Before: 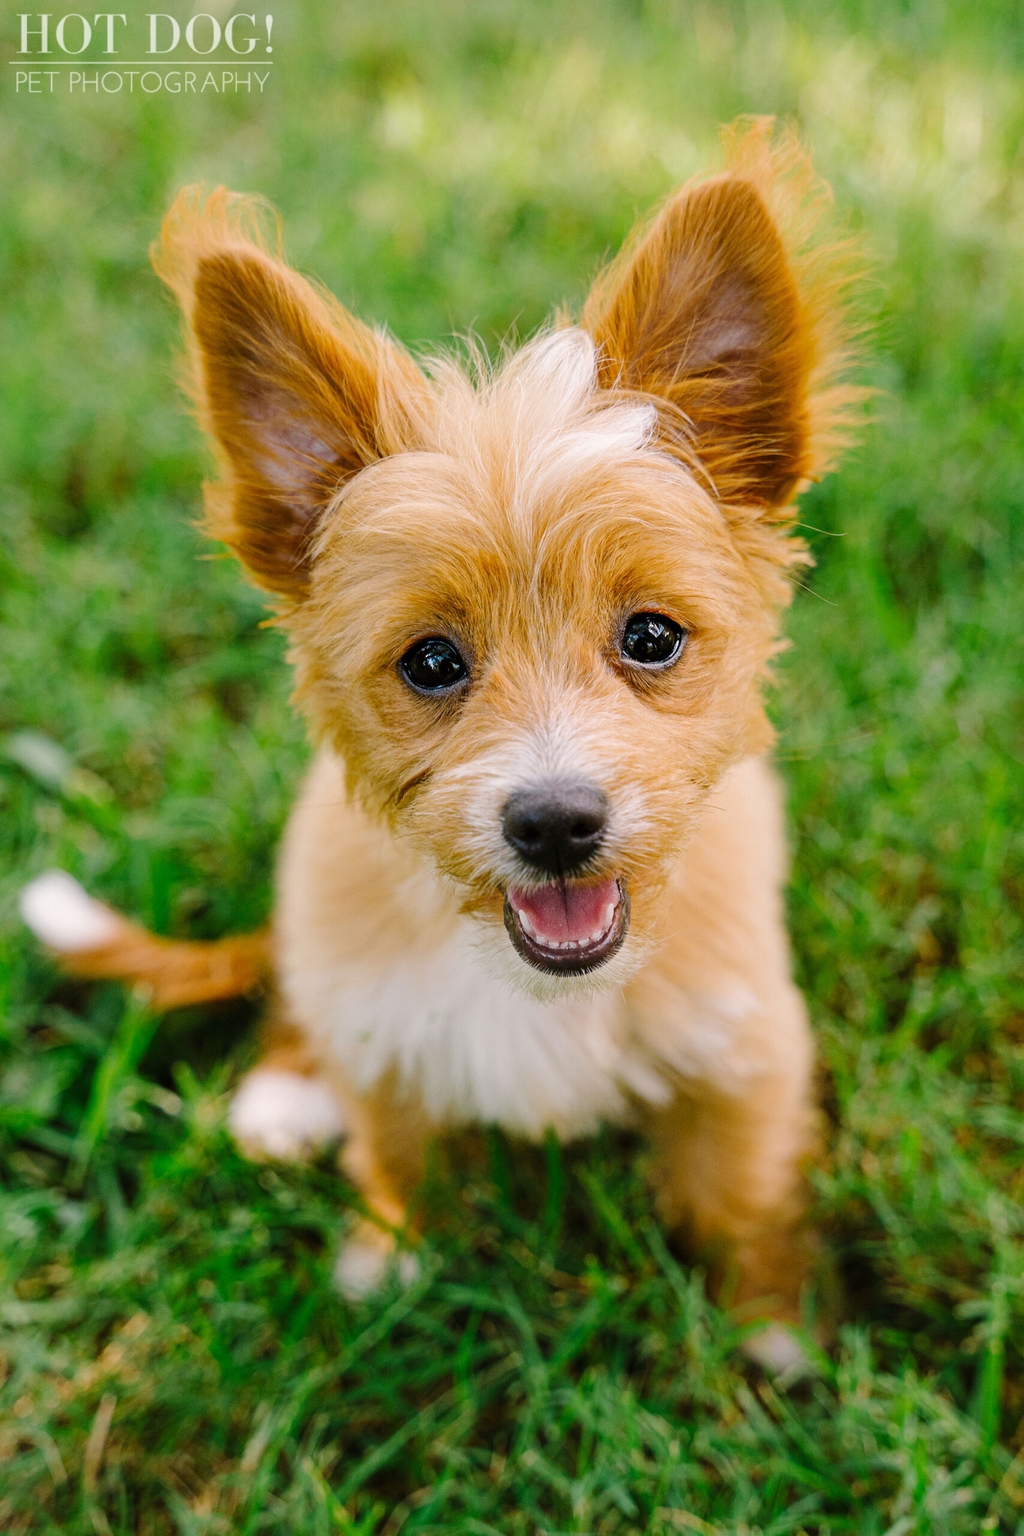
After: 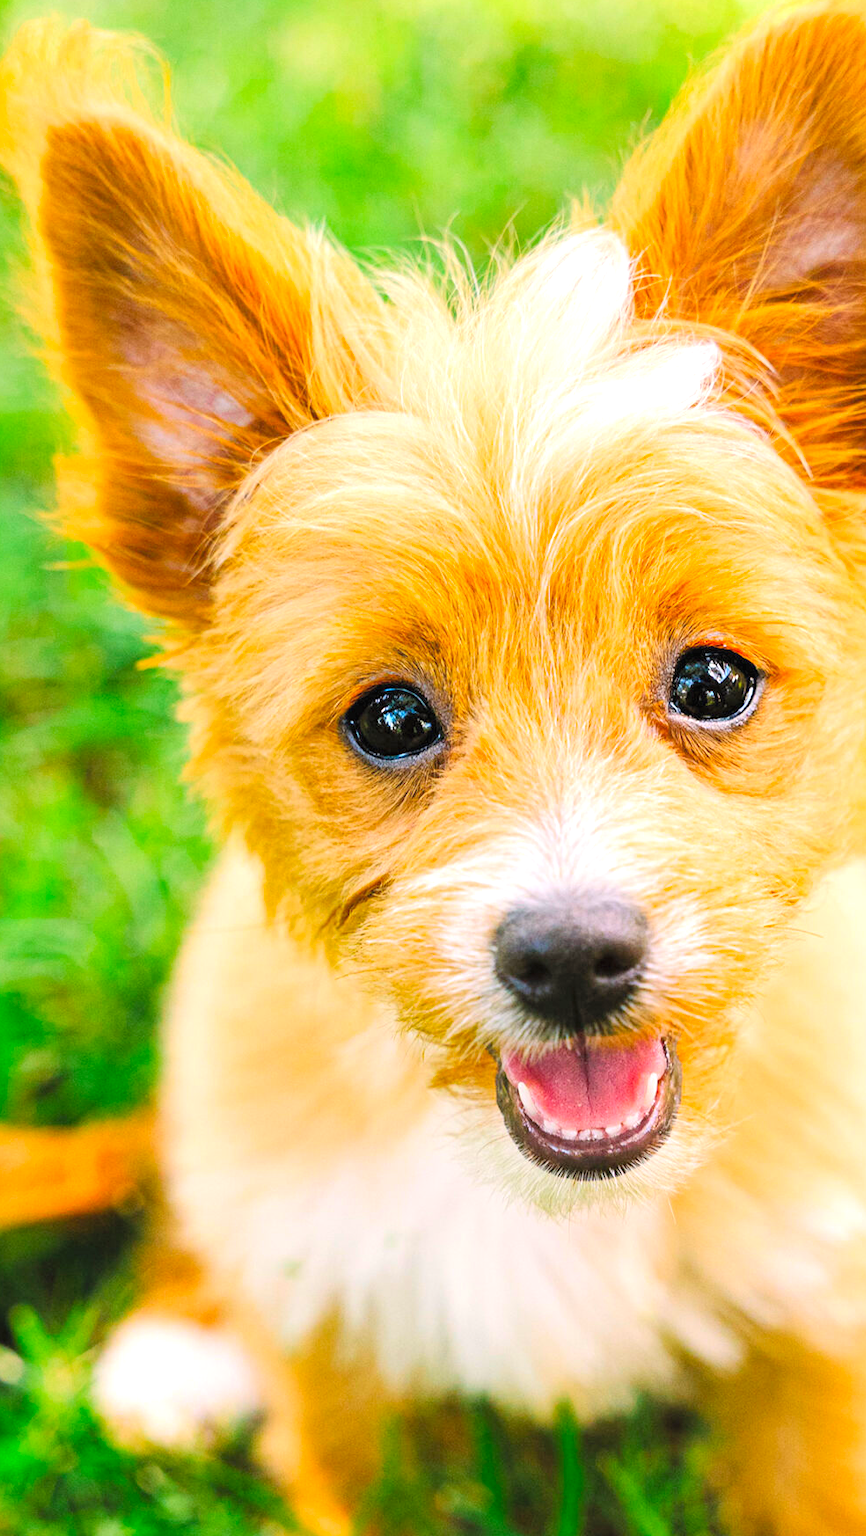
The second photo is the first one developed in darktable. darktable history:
contrast brightness saturation: contrast 0.07, brightness 0.18, saturation 0.4
crop: left 16.202%, top 11.208%, right 26.045%, bottom 20.557%
exposure: black level correction 0, exposure 0.7 EV, compensate exposure bias true, compensate highlight preservation false
